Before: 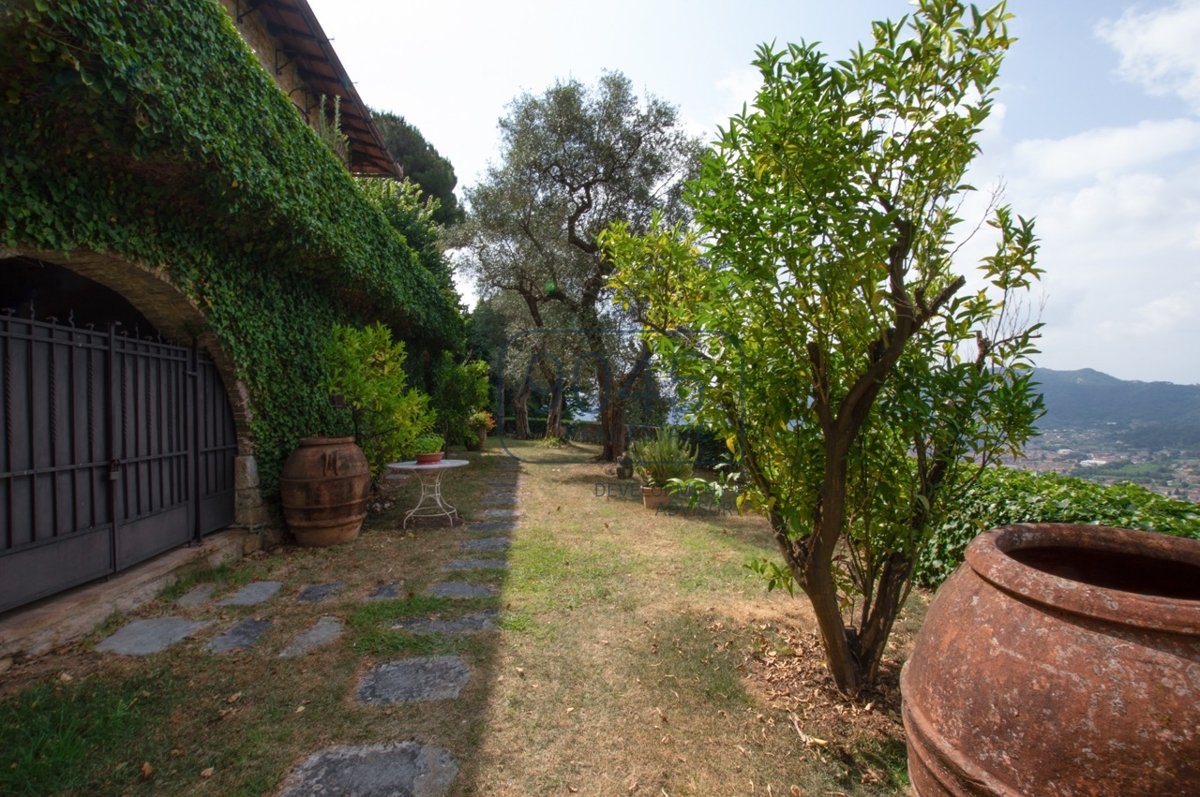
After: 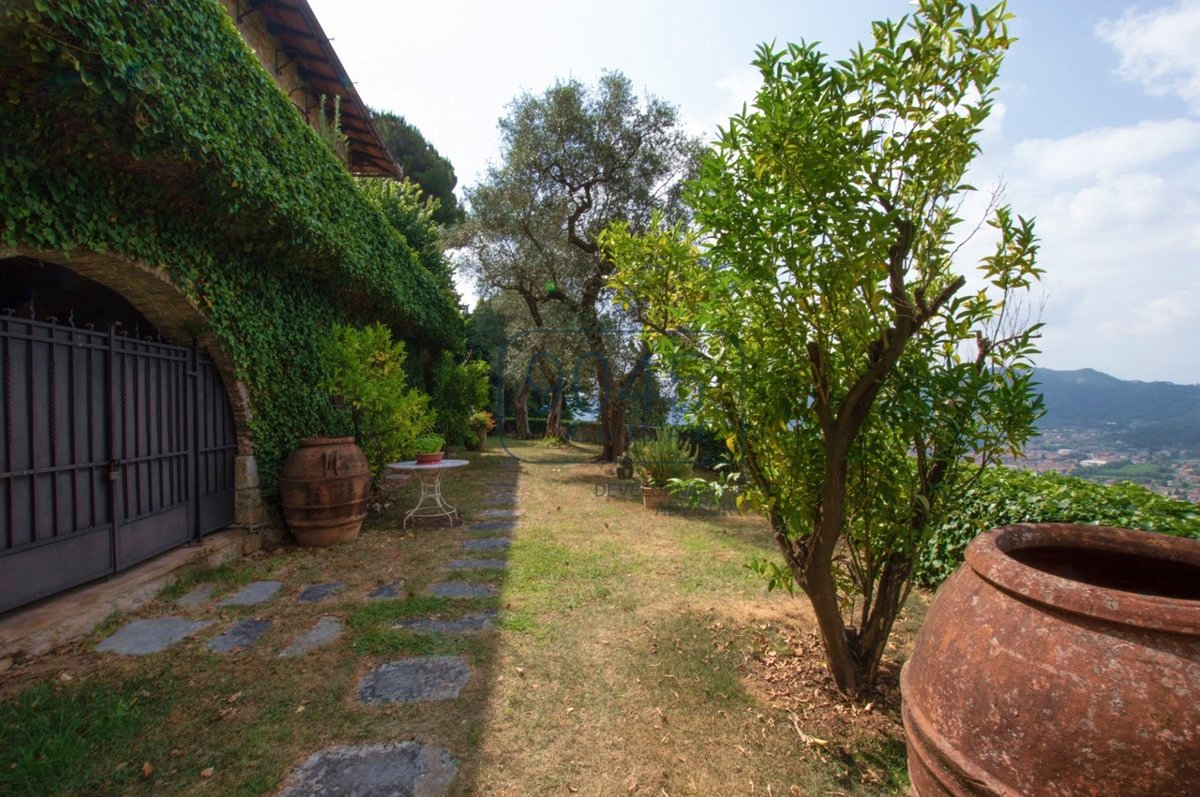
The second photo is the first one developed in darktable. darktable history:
shadows and highlights: radius 128.33, shadows 21.15, highlights -21.77, low approximation 0.01
velvia: on, module defaults
